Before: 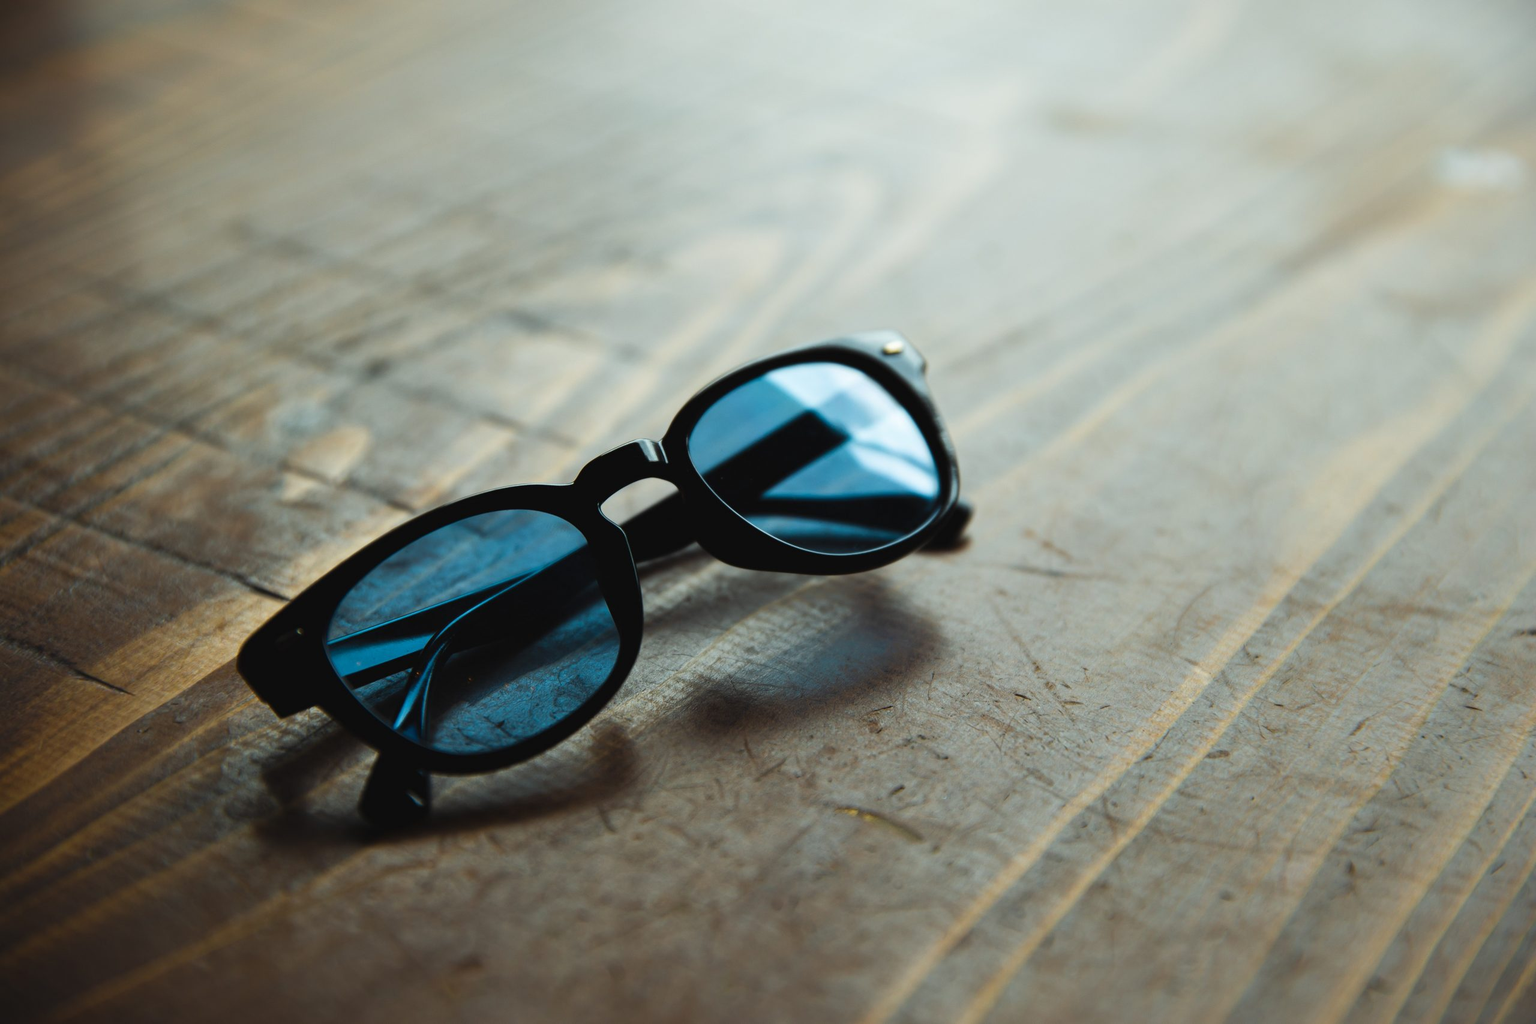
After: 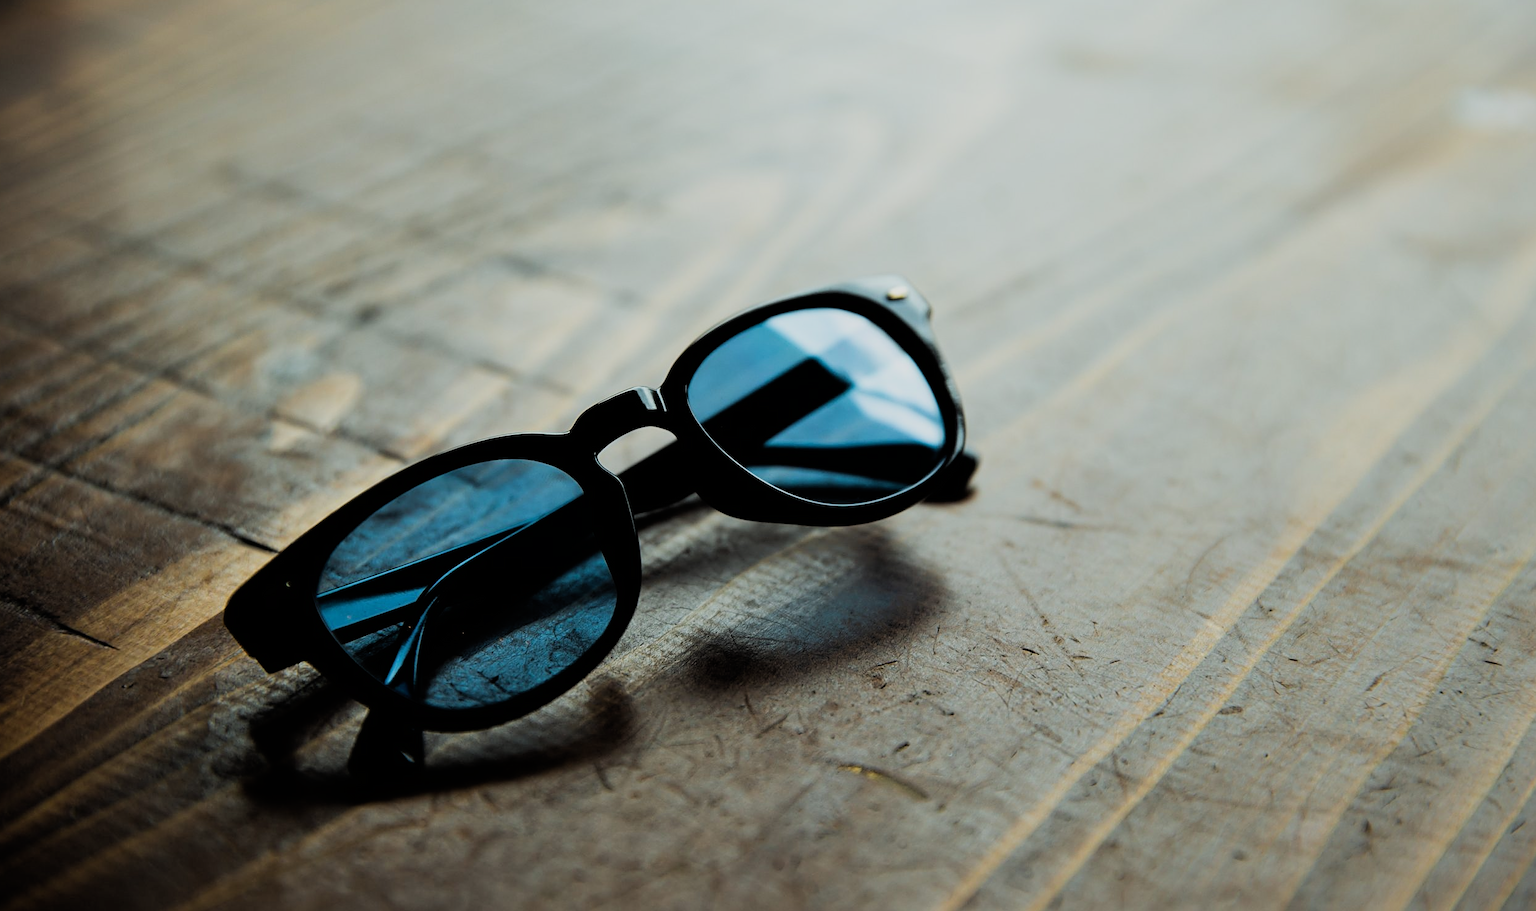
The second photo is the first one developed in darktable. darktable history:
filmic rgb: black relative exposure -5.09 EV, white relative exposure 3.99 EV, threshold 3.05 EV, hardness 2.9, contrast 1.193, highlights saturation mix -29.29%, enable highlight reconstruction true
crop: left 1.232%, top 6.097%, right 1.287%, bottom 7.191%
sharpen: on, module defaults
